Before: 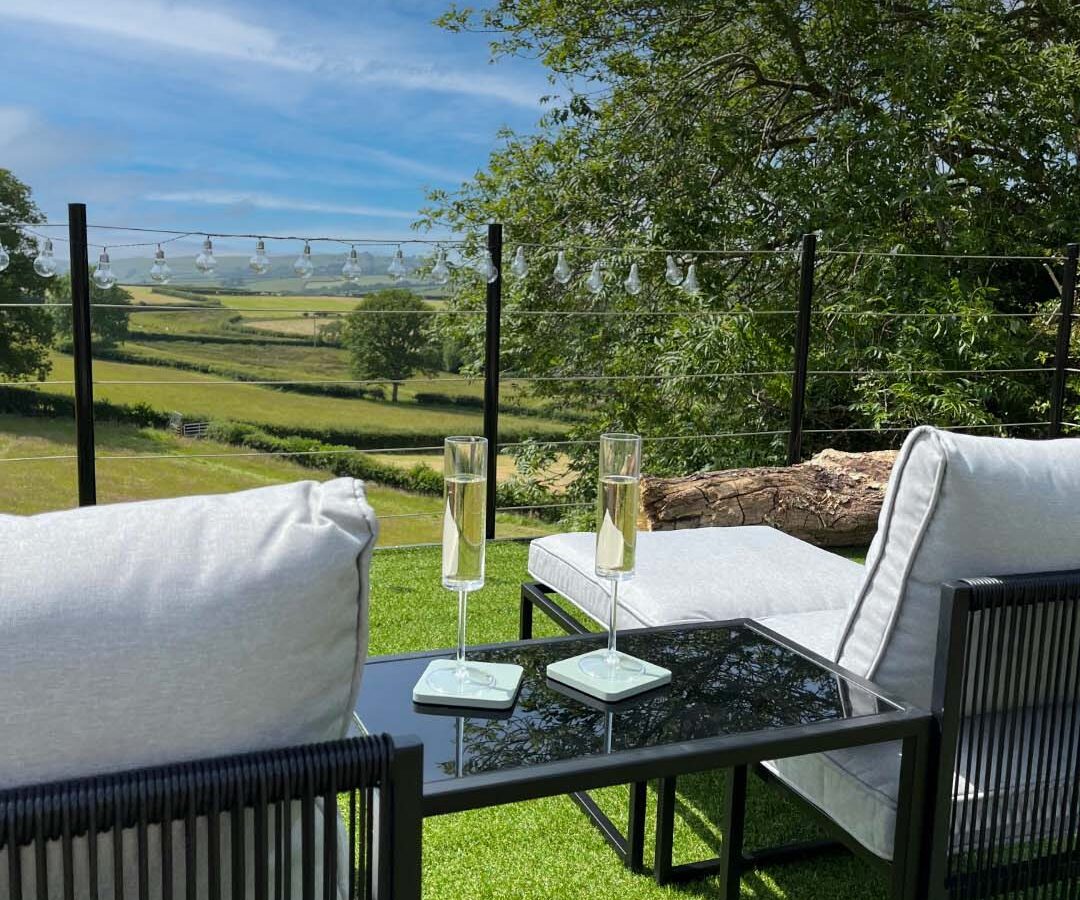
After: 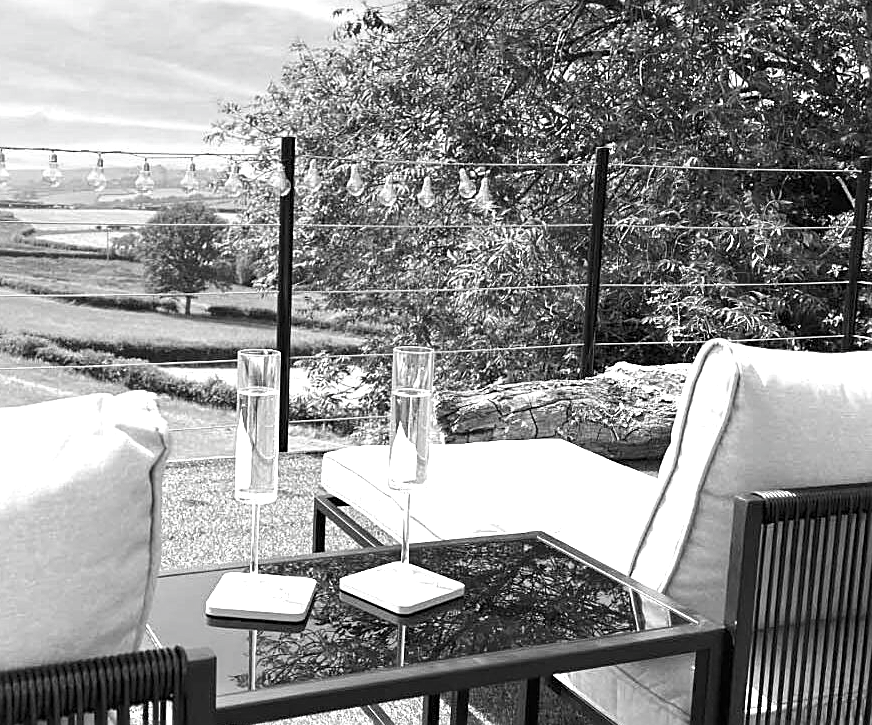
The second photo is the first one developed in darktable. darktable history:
sharpen: on, module defaults
contrast brightness saturation: saturation -0.992
crop: left 19.231%, top 9.738%, right 0.001%, bottom 9.672%
exposure: black level correction 0, exposure 1.175 EV, compensate highlight preservation false
